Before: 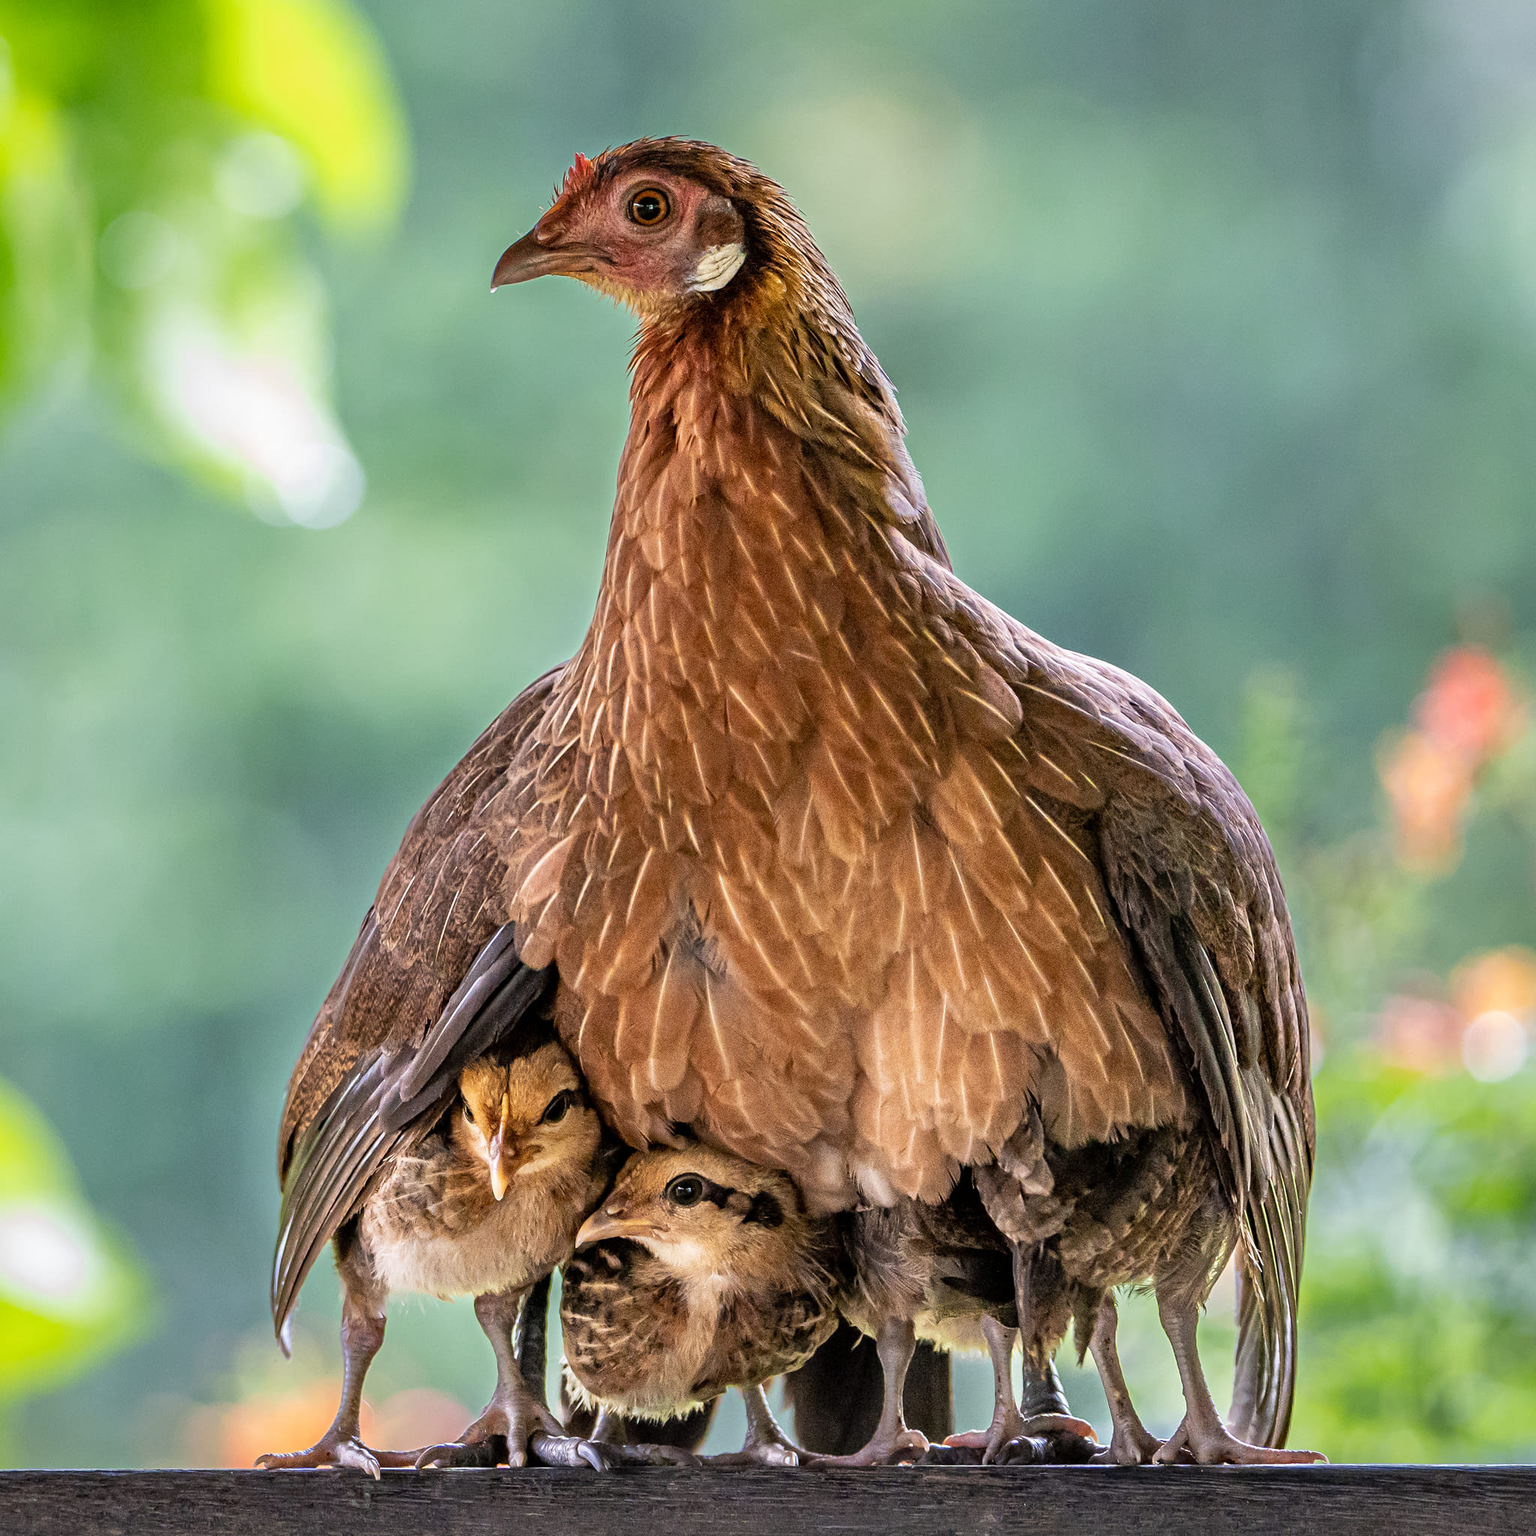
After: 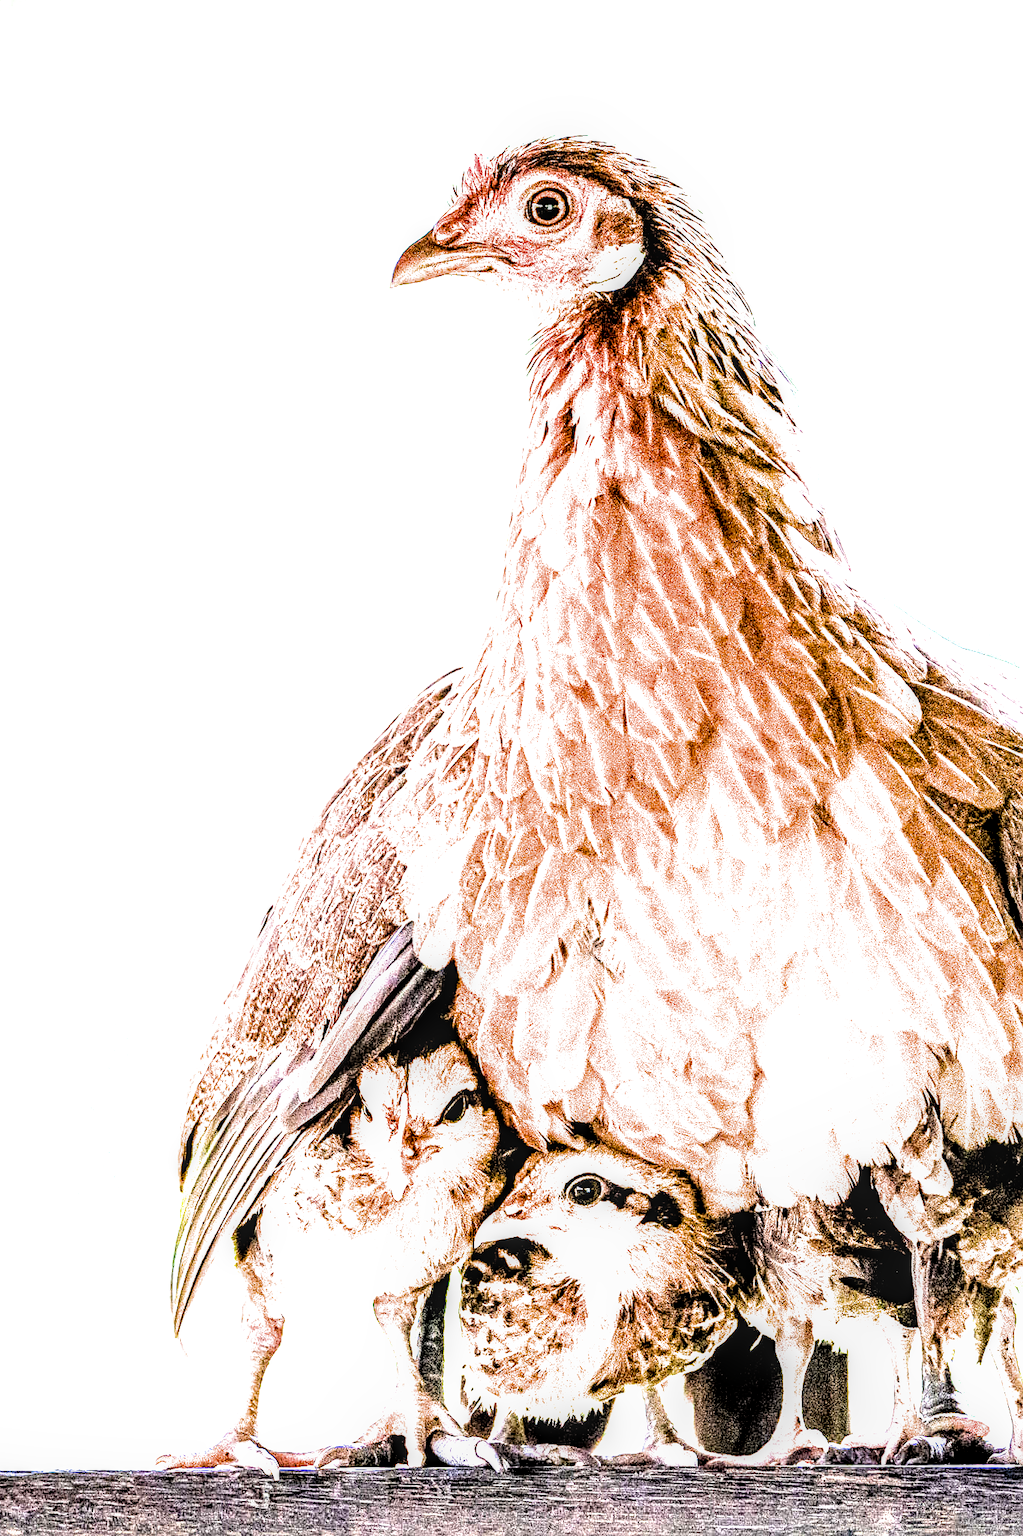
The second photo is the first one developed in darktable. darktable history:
sharpen: on, module defaults
crop and rotate: left 6.617%, right 26.717%
exposure: black level correction 0, exposure 2.327 EV, compensate exposure bias true, compensate highlight preservation false
tone equalizer: -8 EV -0.417 EV, -7 EV -0.389 EV, -6 EV -0.333 EV, -5 EV -0.222 EV, -3 EV 0.222 EV, -2 EV 0.333 EV, -1 EV 0.389 EV, +0 EV 0.417 EV, edges refinement/feathering 500, mask exposure compensation -1.57 EV, preserve details no
filmic rgb: black relative exposure -3.64 EV, white relative exposure 2.44 EV, hardness 3.29
local contrast: highlights 20%, detail 150%
color balance rgb: perceptual saturation grading › global saturation 25%, global vibrance 20%
